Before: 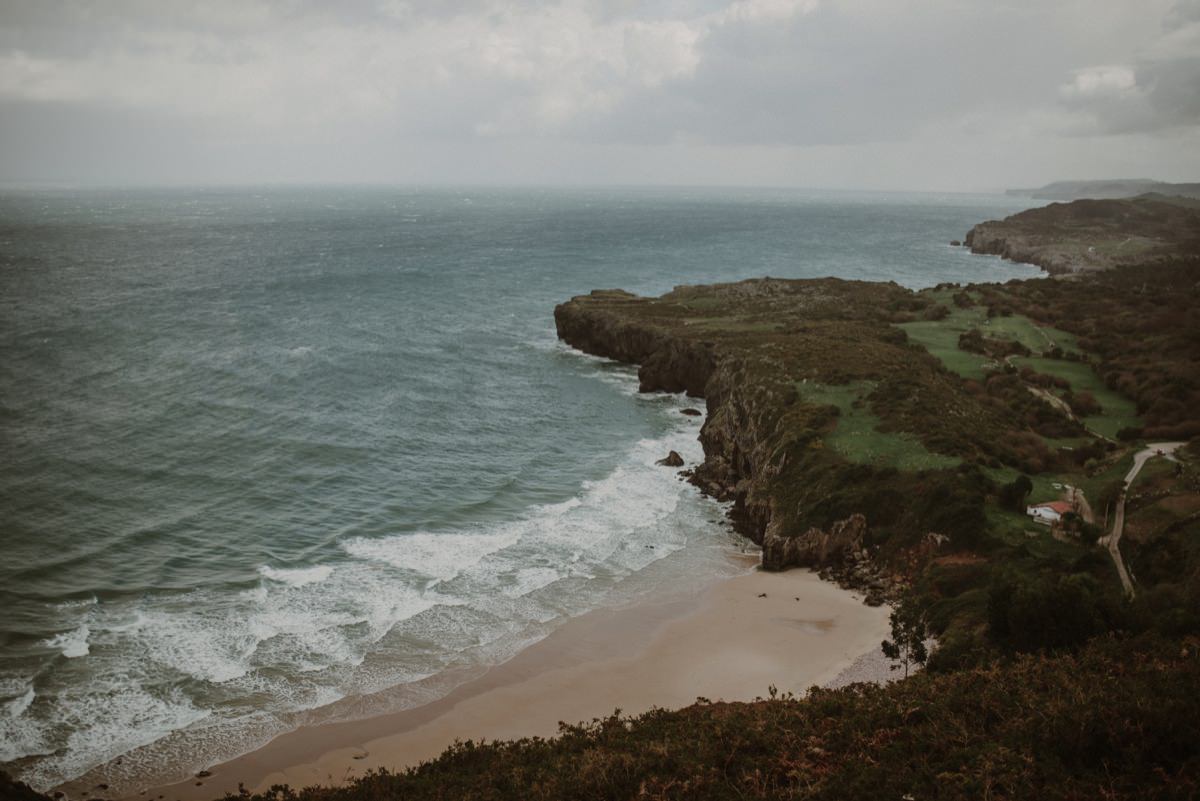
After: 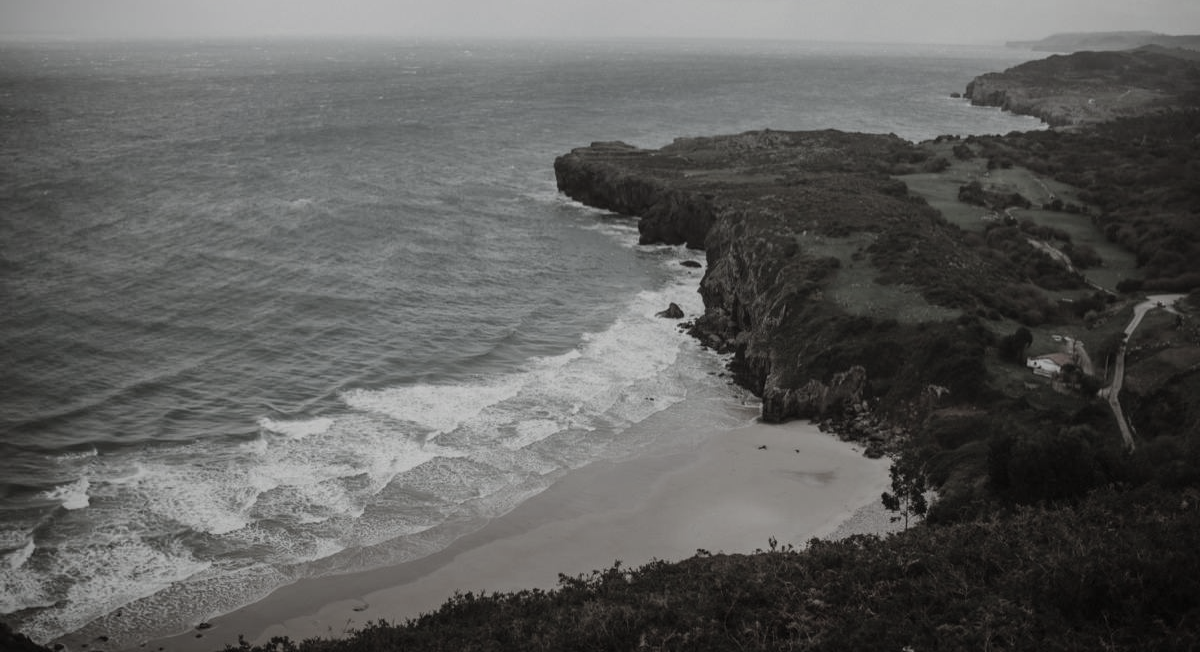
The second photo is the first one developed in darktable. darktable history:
color correction: saturation 0.2
crop and rotate: top 18.507%
